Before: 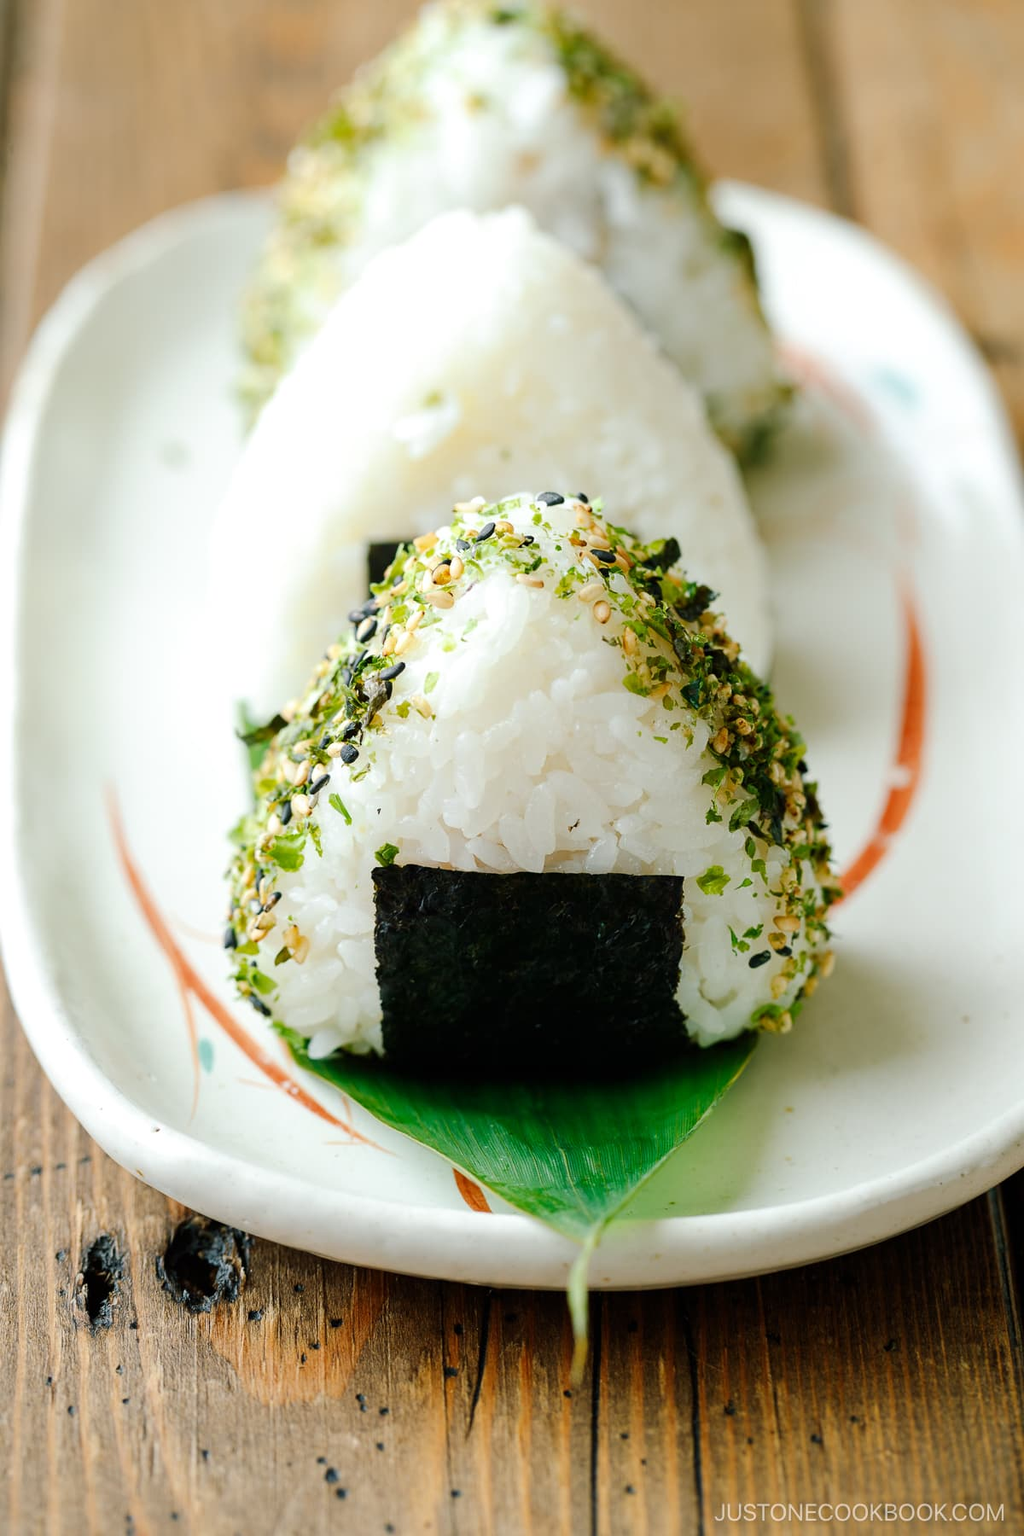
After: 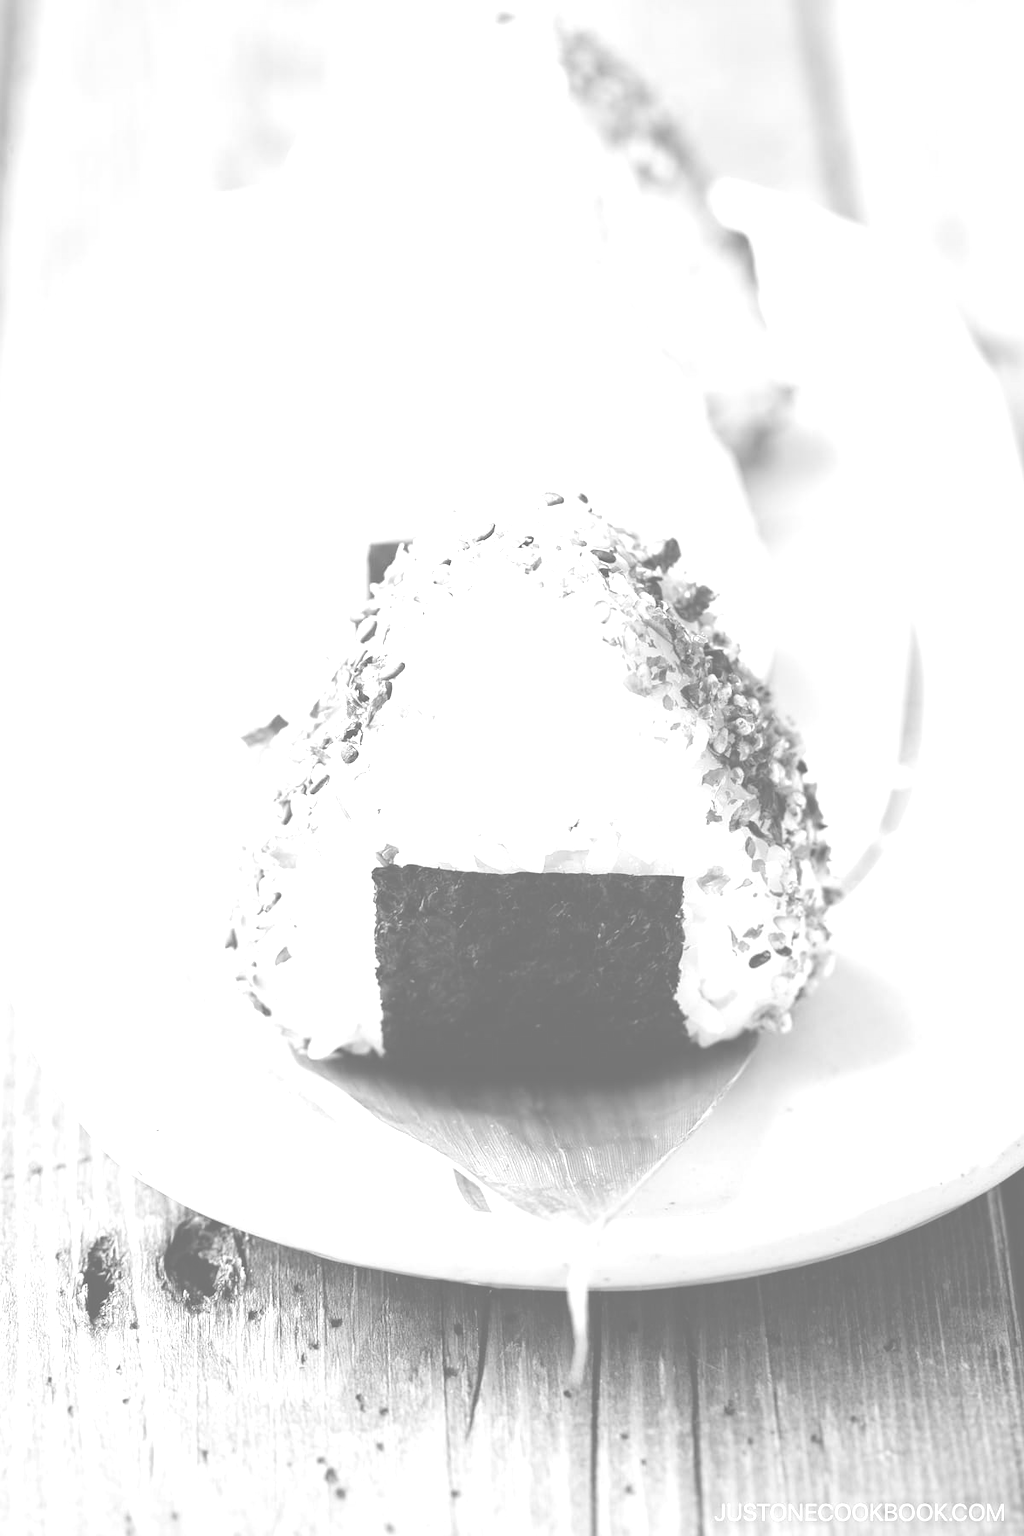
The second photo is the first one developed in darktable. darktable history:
colorize: hue 25.2°, saturation 83%, source mix 82%, lightness 79%, version 1
monochrome: a 30.25, b 92.03
